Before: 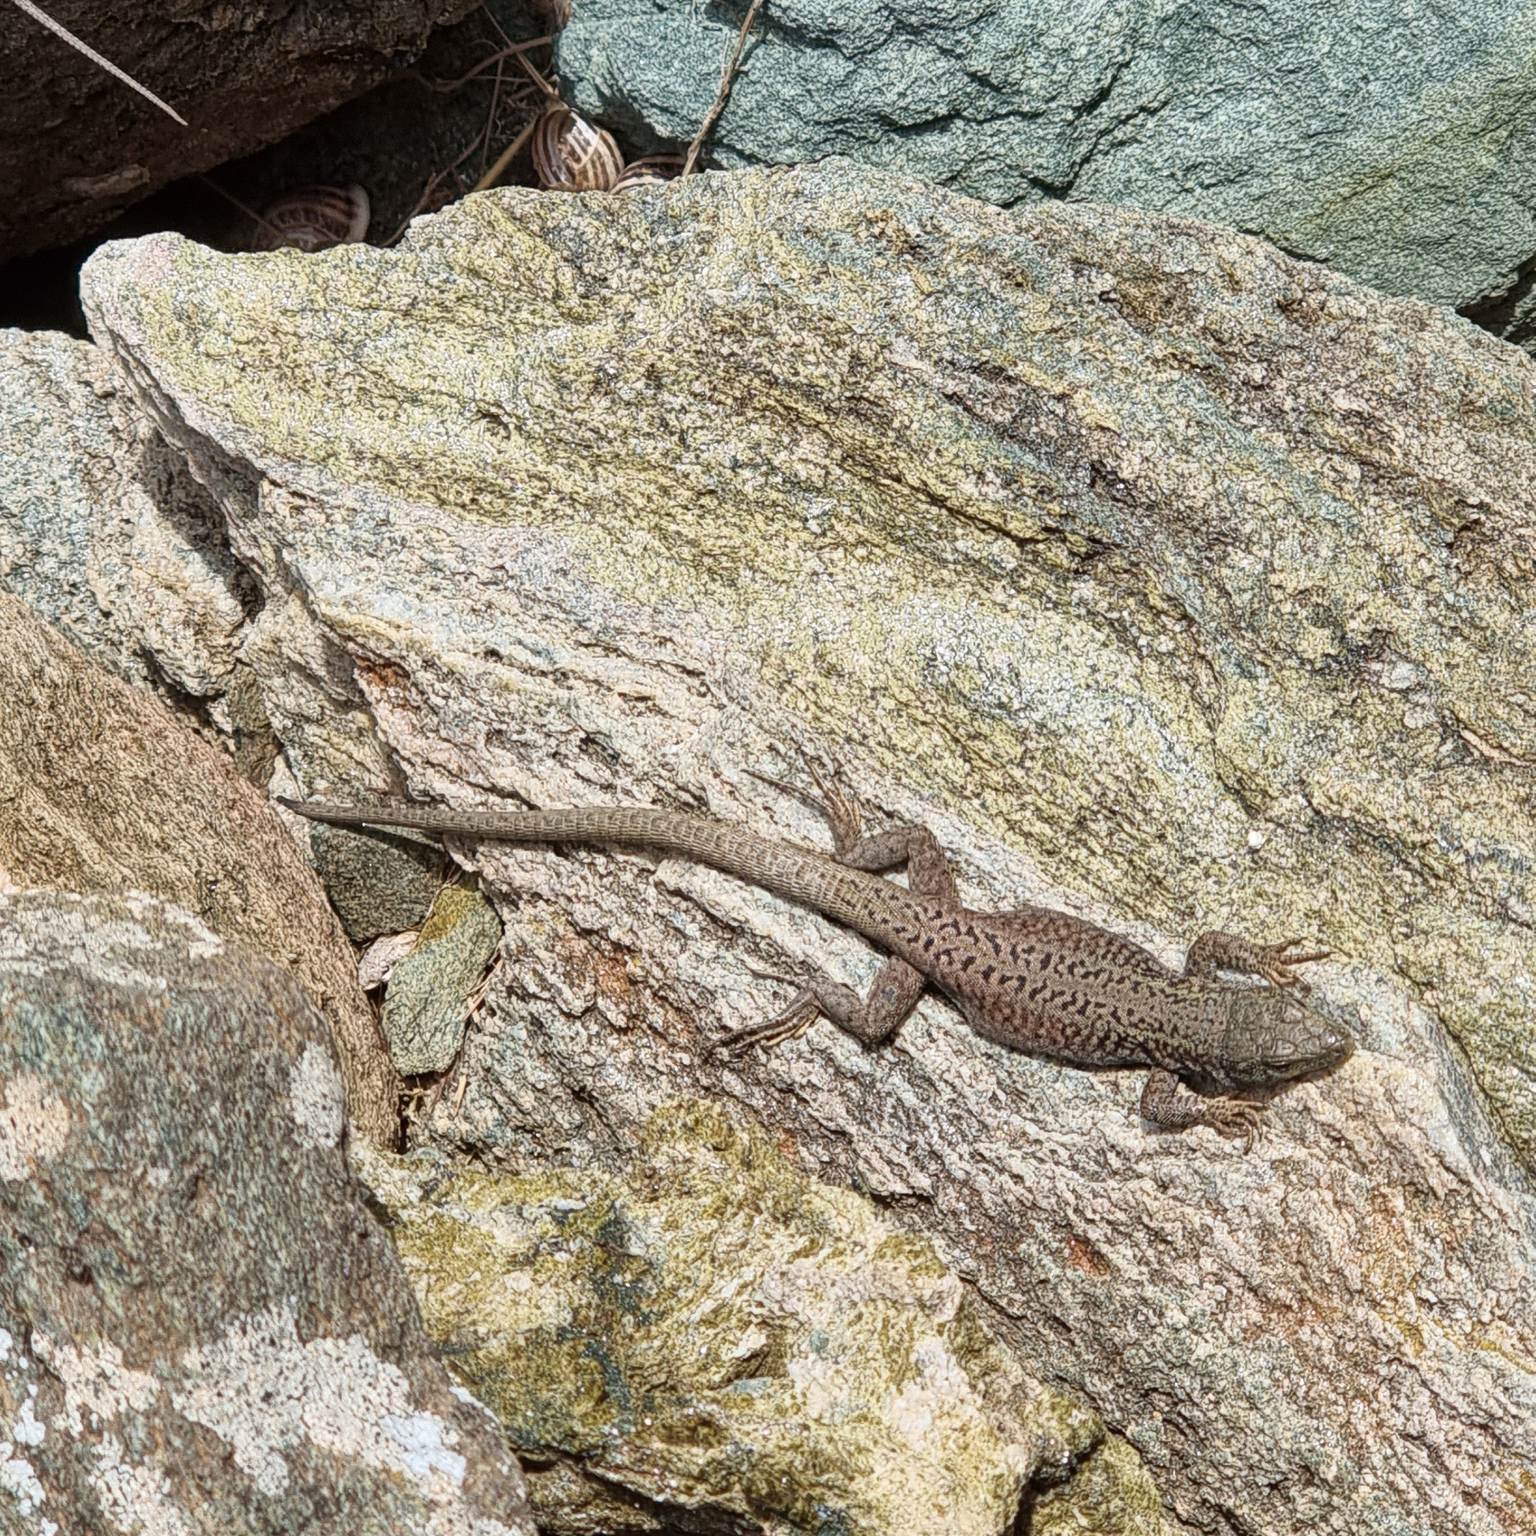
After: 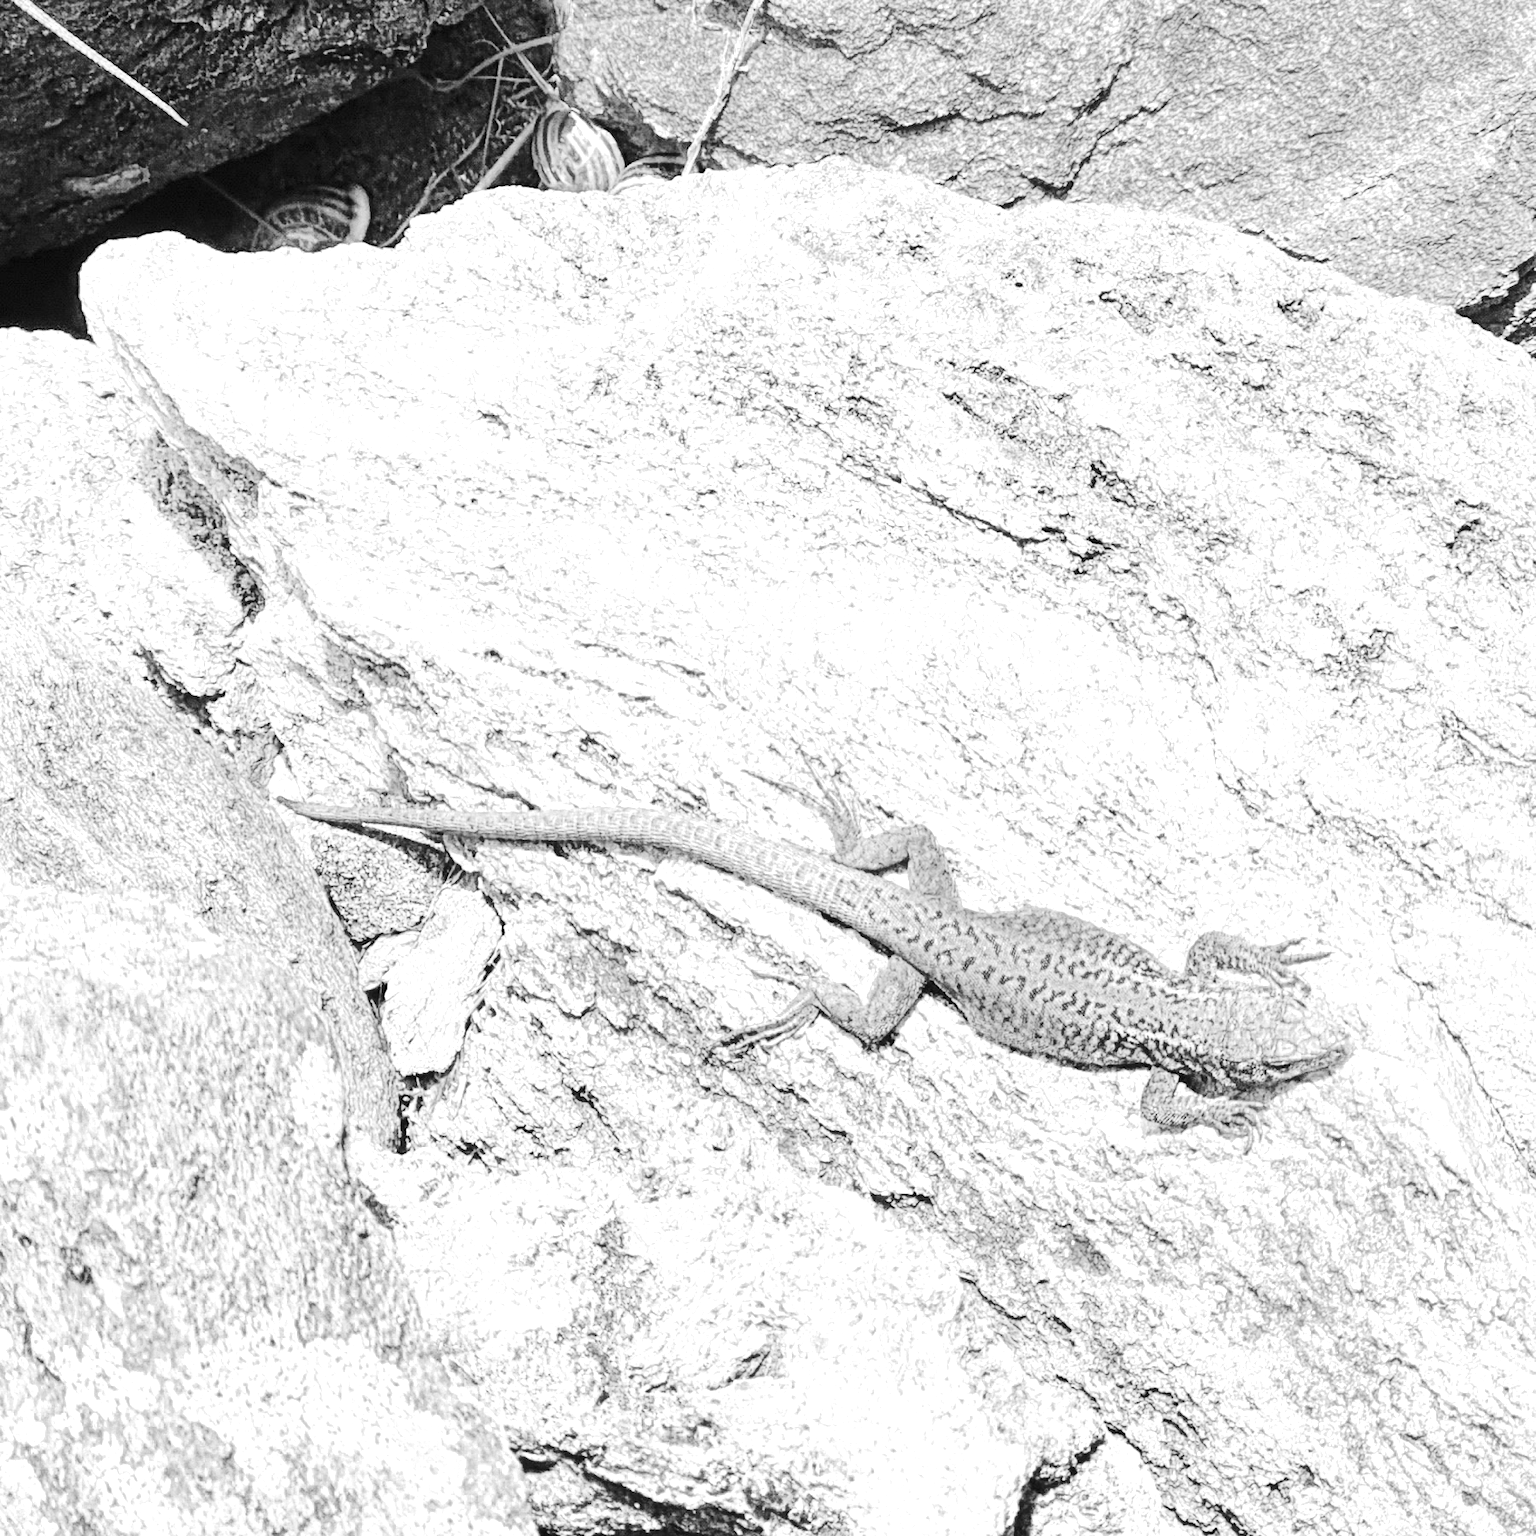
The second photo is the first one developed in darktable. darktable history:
color zones: curves: ch0 [(0.002, 0.593) (0.143, 0.417) (0.285, 0.541) (0.455, 0.289) (0.608, 0.327) (0.727, 0.283) (0.869, 0.571) (1, 0.603)]; ch1 [(0, 0) (0.143, 0) (0.286, 0) (0.429, 0) (0.571, 0) (0.714, 0) (0.857, 0)], mix 40.98%
contrast brightness saturation: contrast 0.202, brightness 0.157, saturation 0.227
exposure: black level correction 0, exposure 1.03 EV, compensate highlight preservation false
tone equalizer: -7 EV 0.147 EV, -6 EV 0.584 EV, -5 EV 1.17 EV, -4 EV 1.31 EV, -3 EV 1.12 EV, -2 EV 0.6 EV, -1 EV 0.161 EV, edges refinement/feathering 500, mask exposure compensation -1.57 EV, preserve details no
